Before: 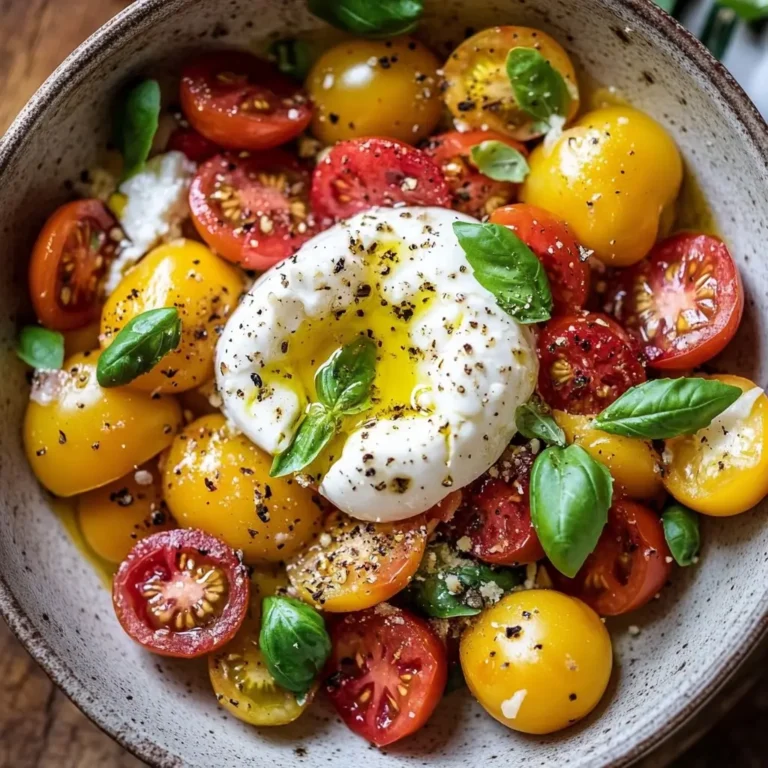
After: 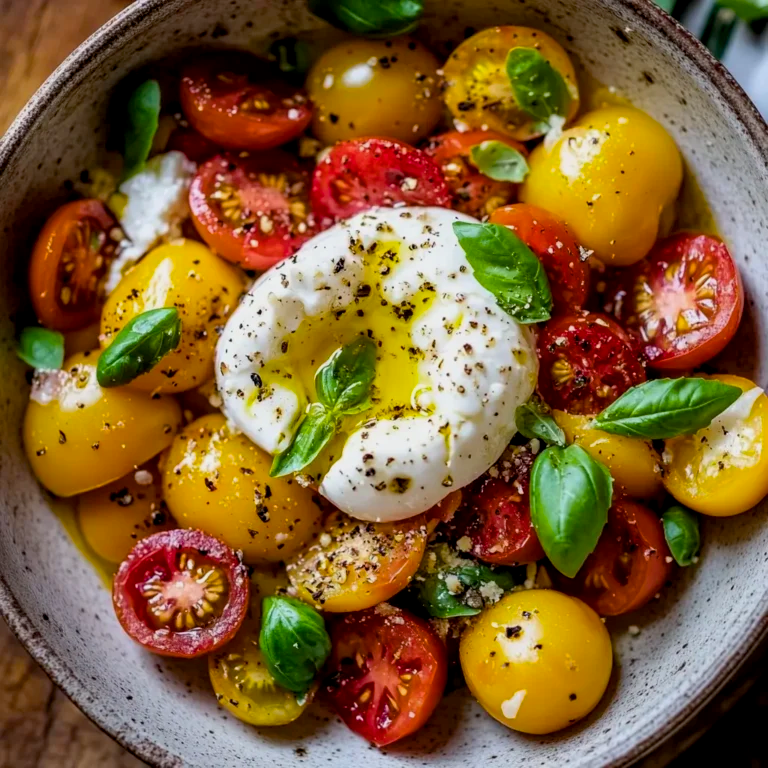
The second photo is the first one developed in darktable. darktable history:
color balance rgb: perceptual saturation grading › global saturation 20%, global vibrance 20%
exposure: black level correction 0.006, exposure -0.226 EV, compensate highlight preservation false
tone equalizer: on, module defaults
